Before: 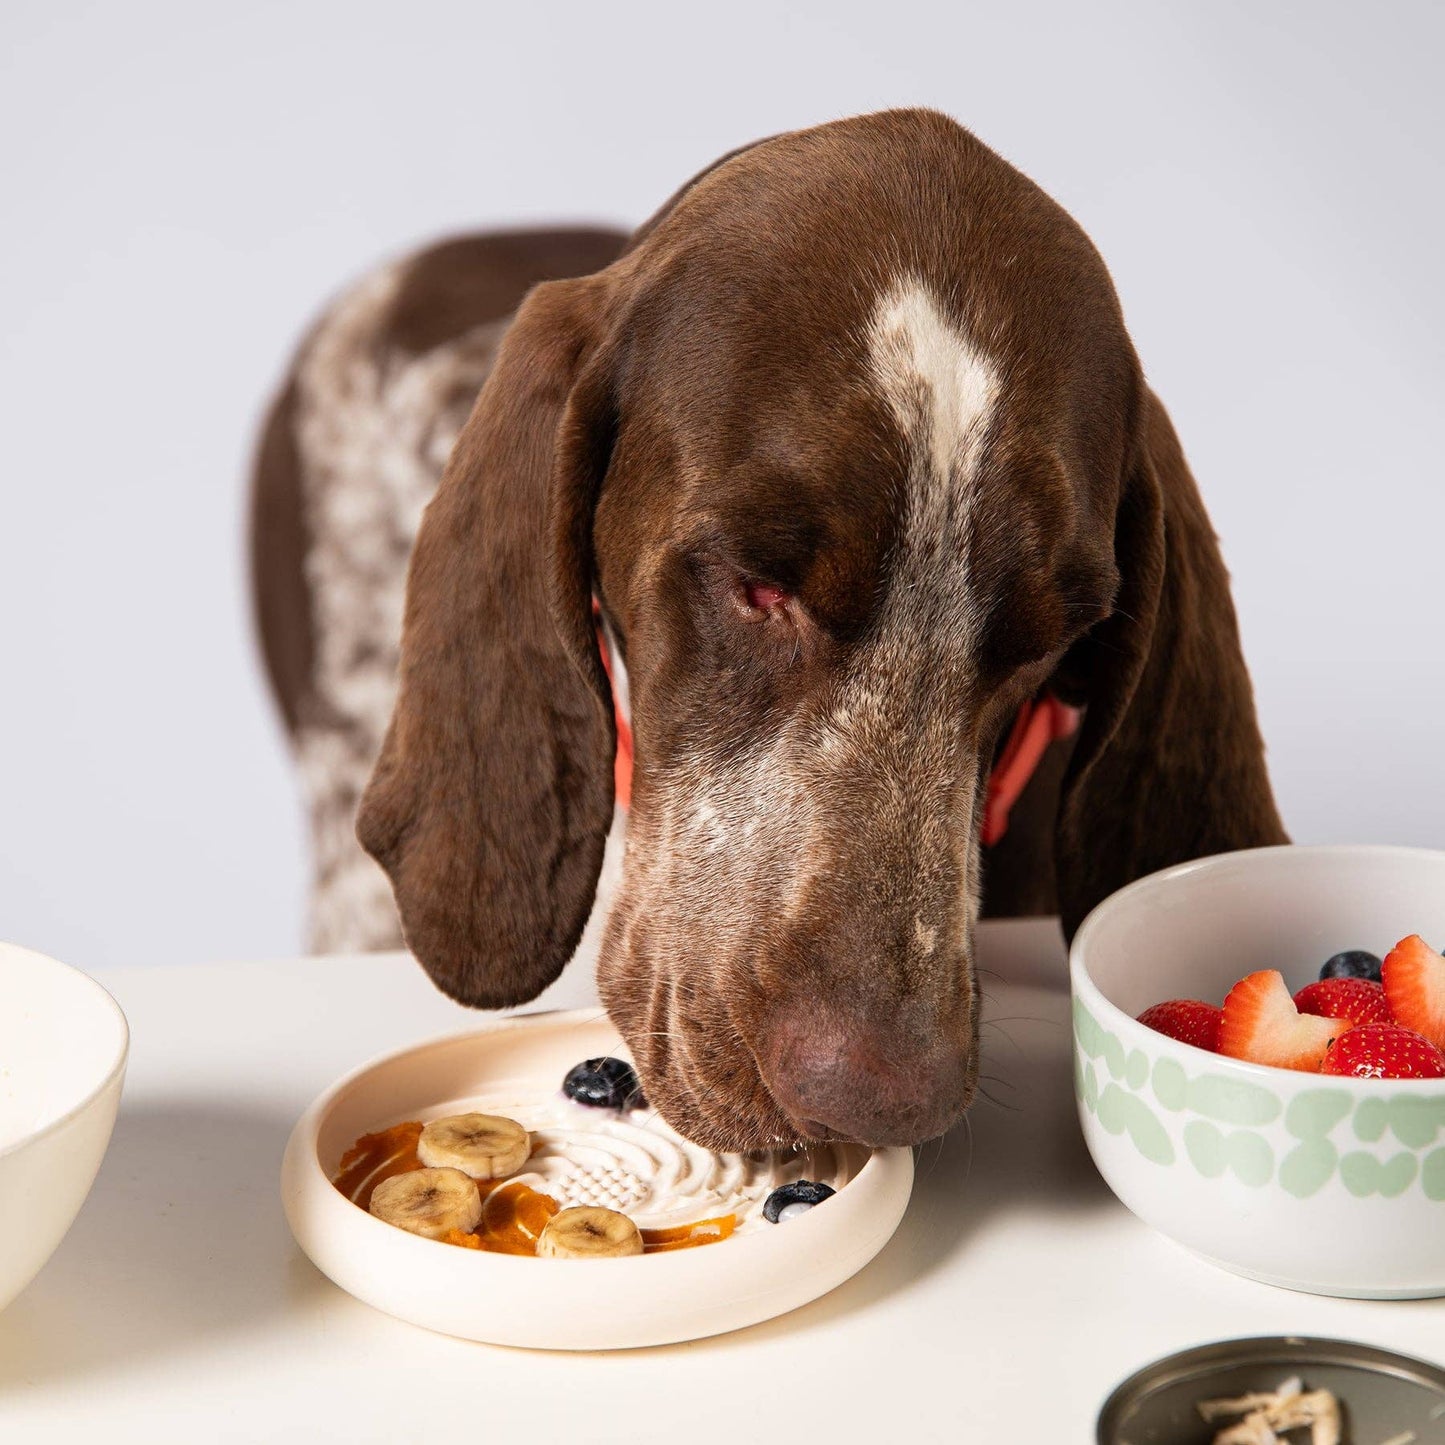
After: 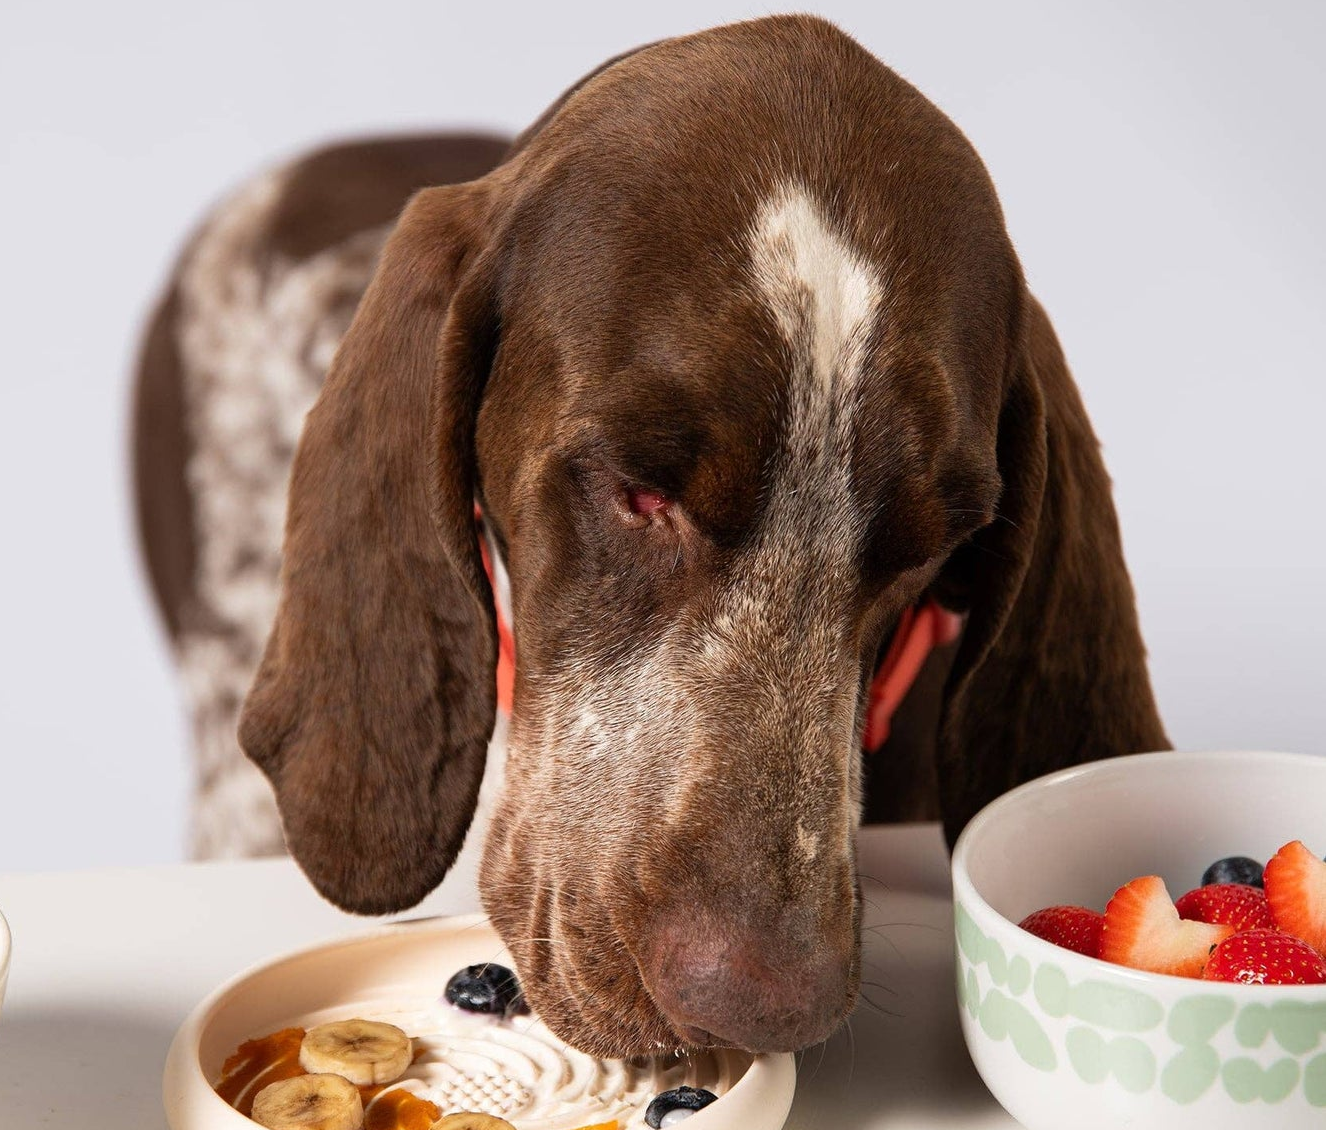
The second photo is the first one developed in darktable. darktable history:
crop: left 8.204%, top 6.573%, bottom 15.221%
